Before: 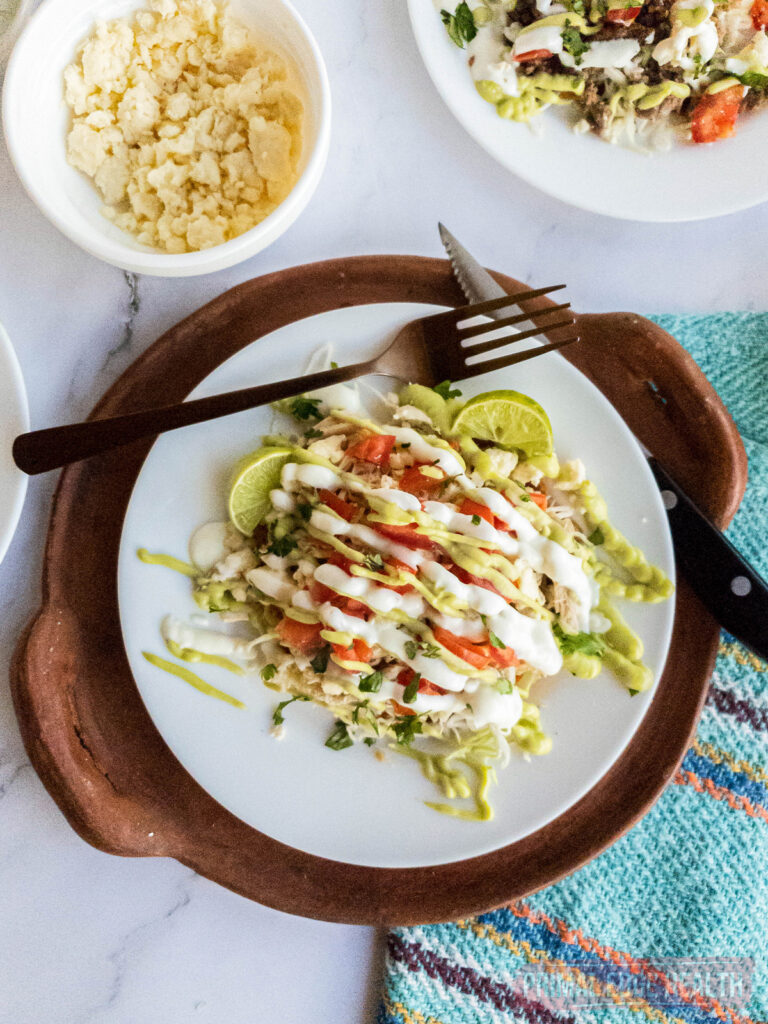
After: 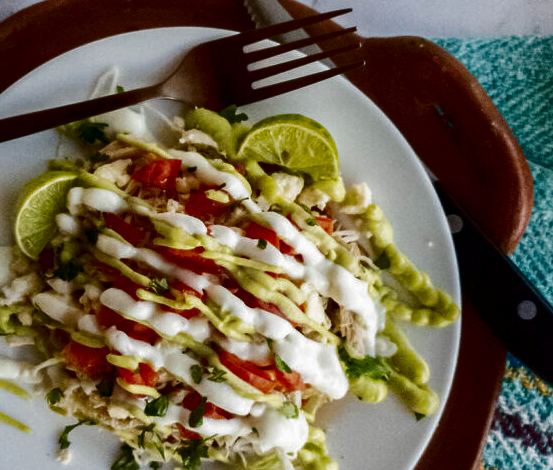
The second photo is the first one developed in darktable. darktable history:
contrast brightness saturation: brightness -0.52
crop and rotate: left 27.938%, top 27.046%, bottom 27.046%
